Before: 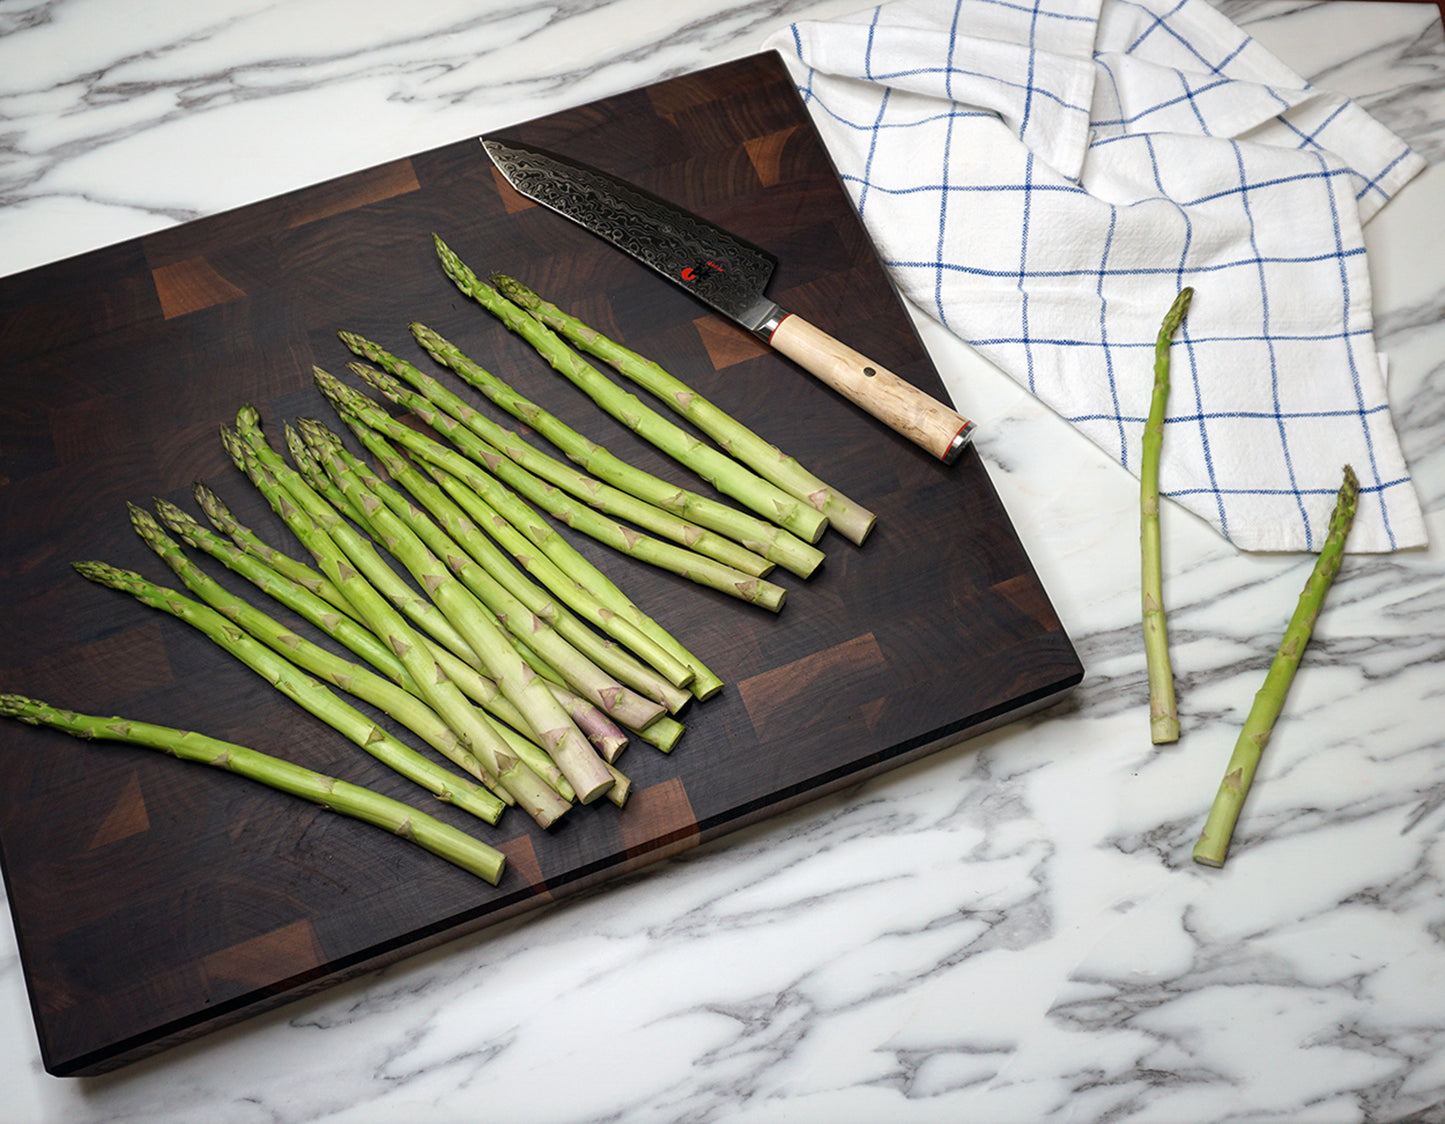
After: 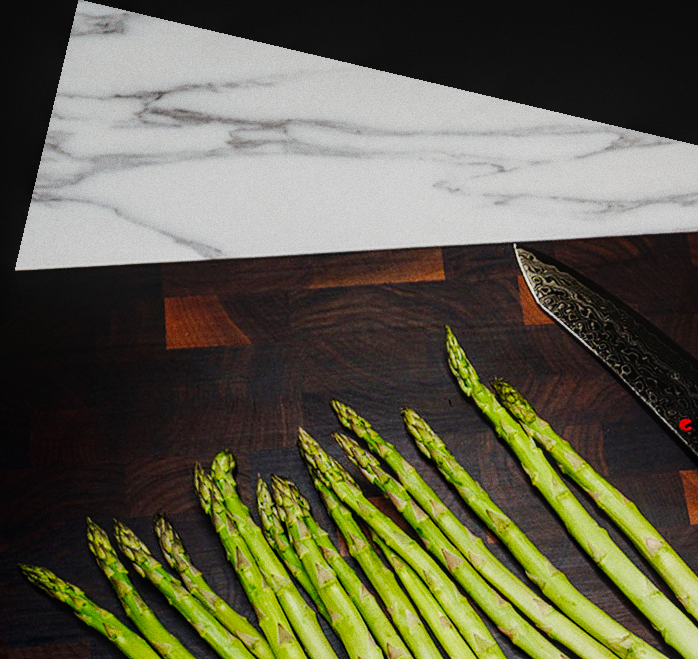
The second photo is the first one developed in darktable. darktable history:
local contrast: on, module defaults
crop and rotate: left 10.817%, top 0.062%, right 47.194%, bottom 53.626%
color balance rgb: global offset › luminance -0.51%, perceptual saturation grading › global saturation 27.53%, perceptual saturation grading › highlights -25%, perceptual saturation grading › shadows 25%, perceptual brilliance grading › highlights 6.62%, perceptual brilliance grading › mid-tones 17.07%, perceptual brilliance grading › shadows -5.23%
rotate and perspective: rotation 13.27°, automatic cropping off
grain: coarseness 0.09 ISO
contrast equalizer: y [[0.5, 0.488, 0.462, 0.461, 0.491, 0.5], [0.5 ×6], [0.5 ×6], [0 ×6], [0 ×6]]
sigmoid: contrast 1.7, skew -0.2, preserve hue 0%, red attenuation 0.1, red rotation 0.035, green attenuation 0.1, green rotation -0.017, blue attenuation 0.15, blue rotation -0.052, base primaries Rec2020
